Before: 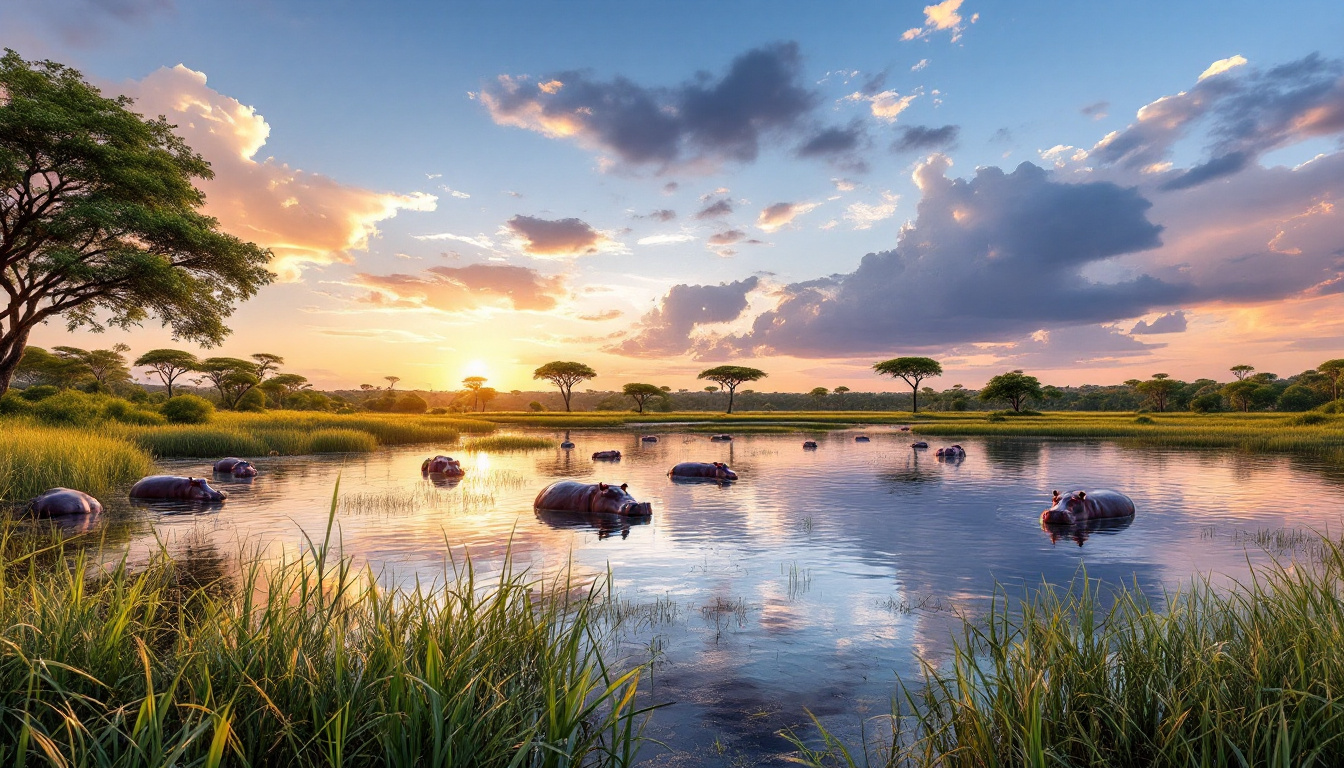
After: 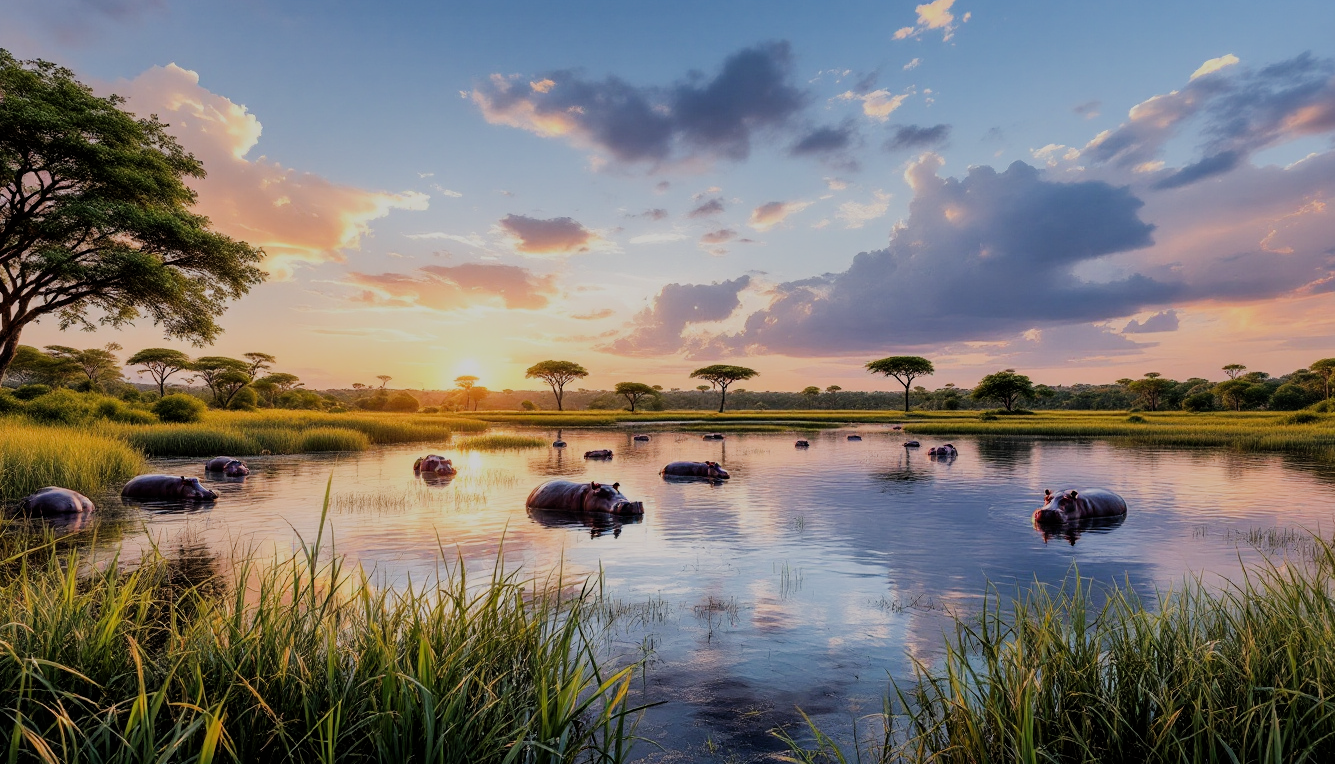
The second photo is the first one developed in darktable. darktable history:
crop and rotate: left 0.614%, top 0.179%, bottom 0.309%
filmic rgb: black relative exposure -6.98 EV, white relative exposure 5.63 EV, hardness 2.86
